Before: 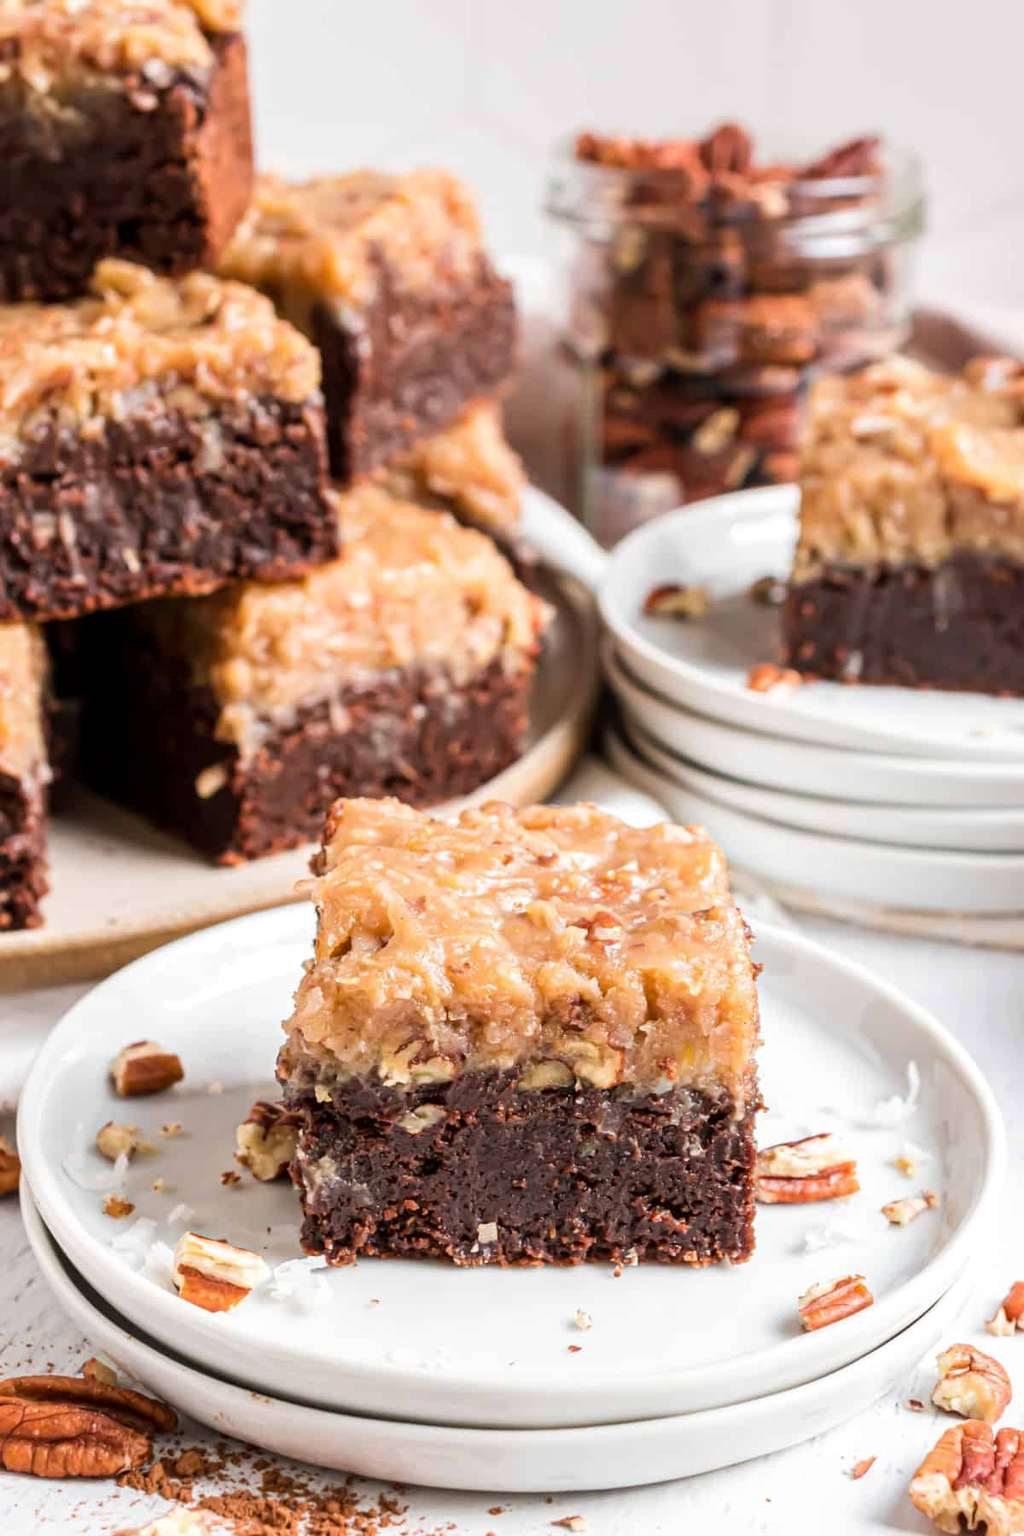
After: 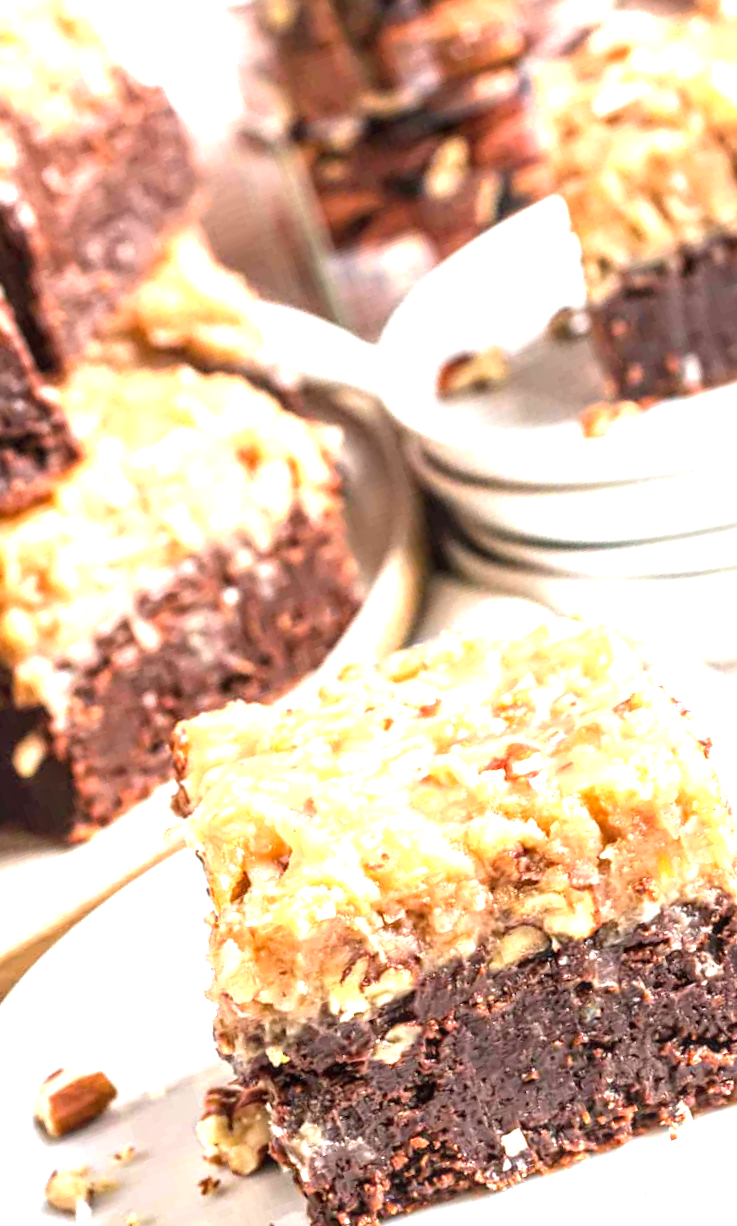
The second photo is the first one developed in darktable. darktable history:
crop and rotate: angle 19.87°, left 6.995%, right 3.922%, bottom 1.156%
local contrast: on, module defaults
exposure: black level correction 0, exposure 1.197 EV, compensate exposure bias true, compensate highlight preservation false
